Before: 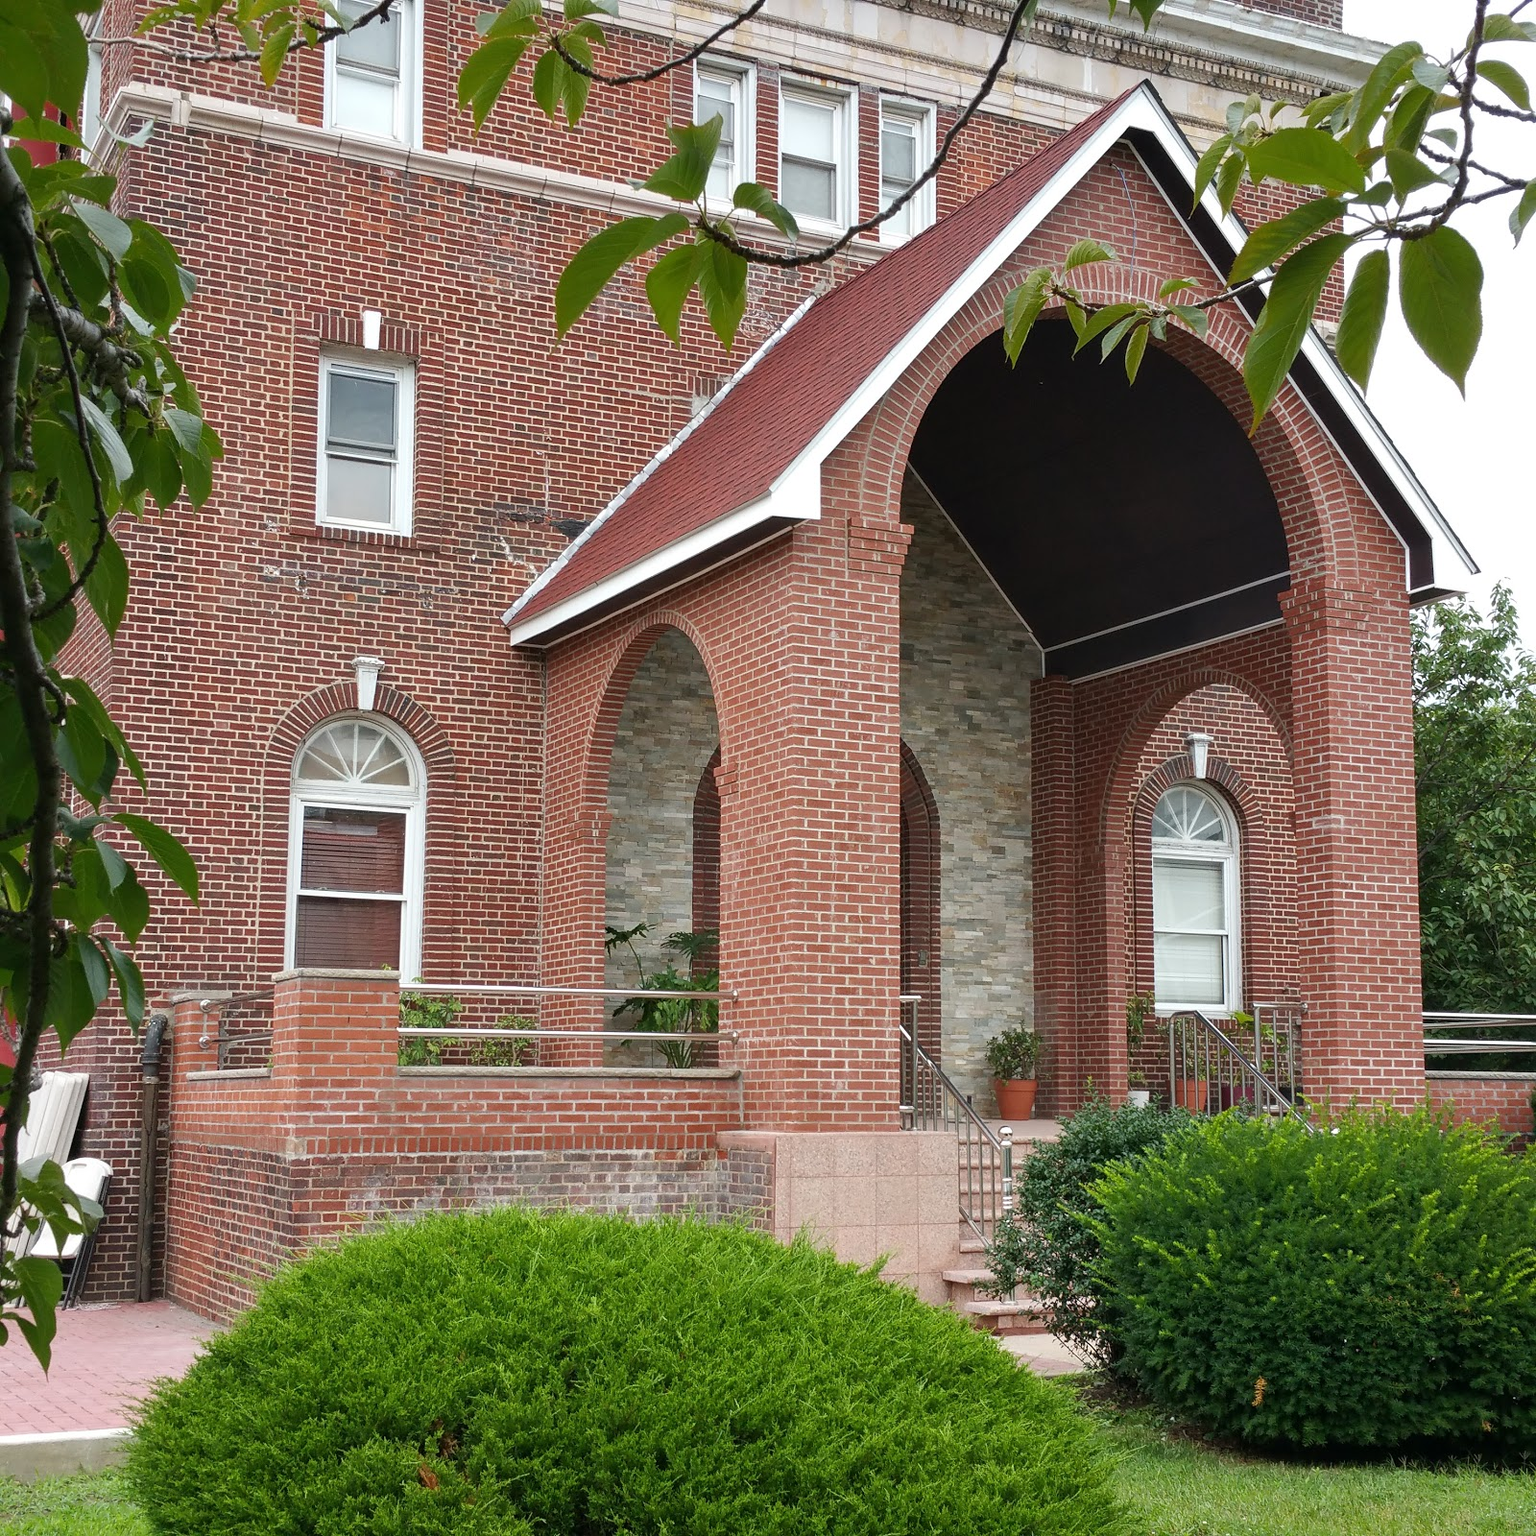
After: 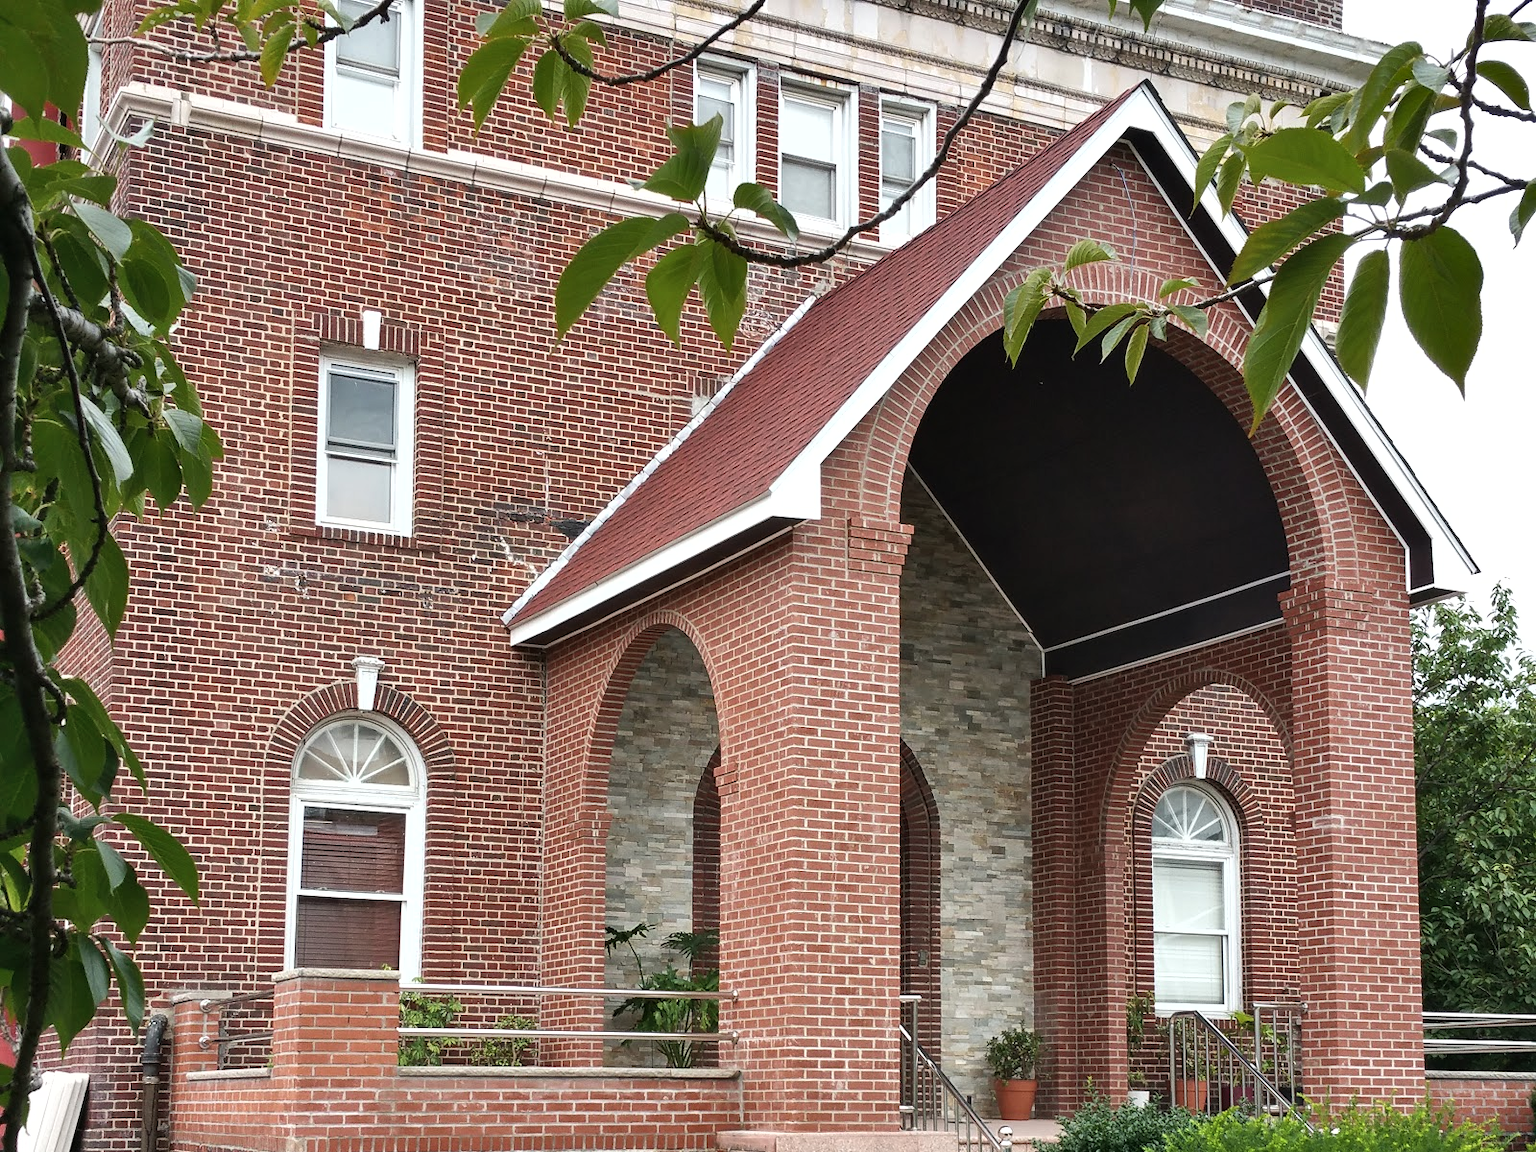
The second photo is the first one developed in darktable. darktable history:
tone equalizer: -8 EV -0.404 EV, -7 EV -0.397 EV, -6 EV -0.326 EV, -5 EV -0.186 EV, -3 EV 0.203 EV, -2 EV 0.344 EV, -1 EV 0.371 EV, +0 EV 0.412 EV, edges refinement/feathering 500, mask exposure compensation -1.57 EV, preserve details no
contrast brightness saturation: saturation -0.084
crop: bottom 24.957%
shadows and highlights: soften with gaussian
